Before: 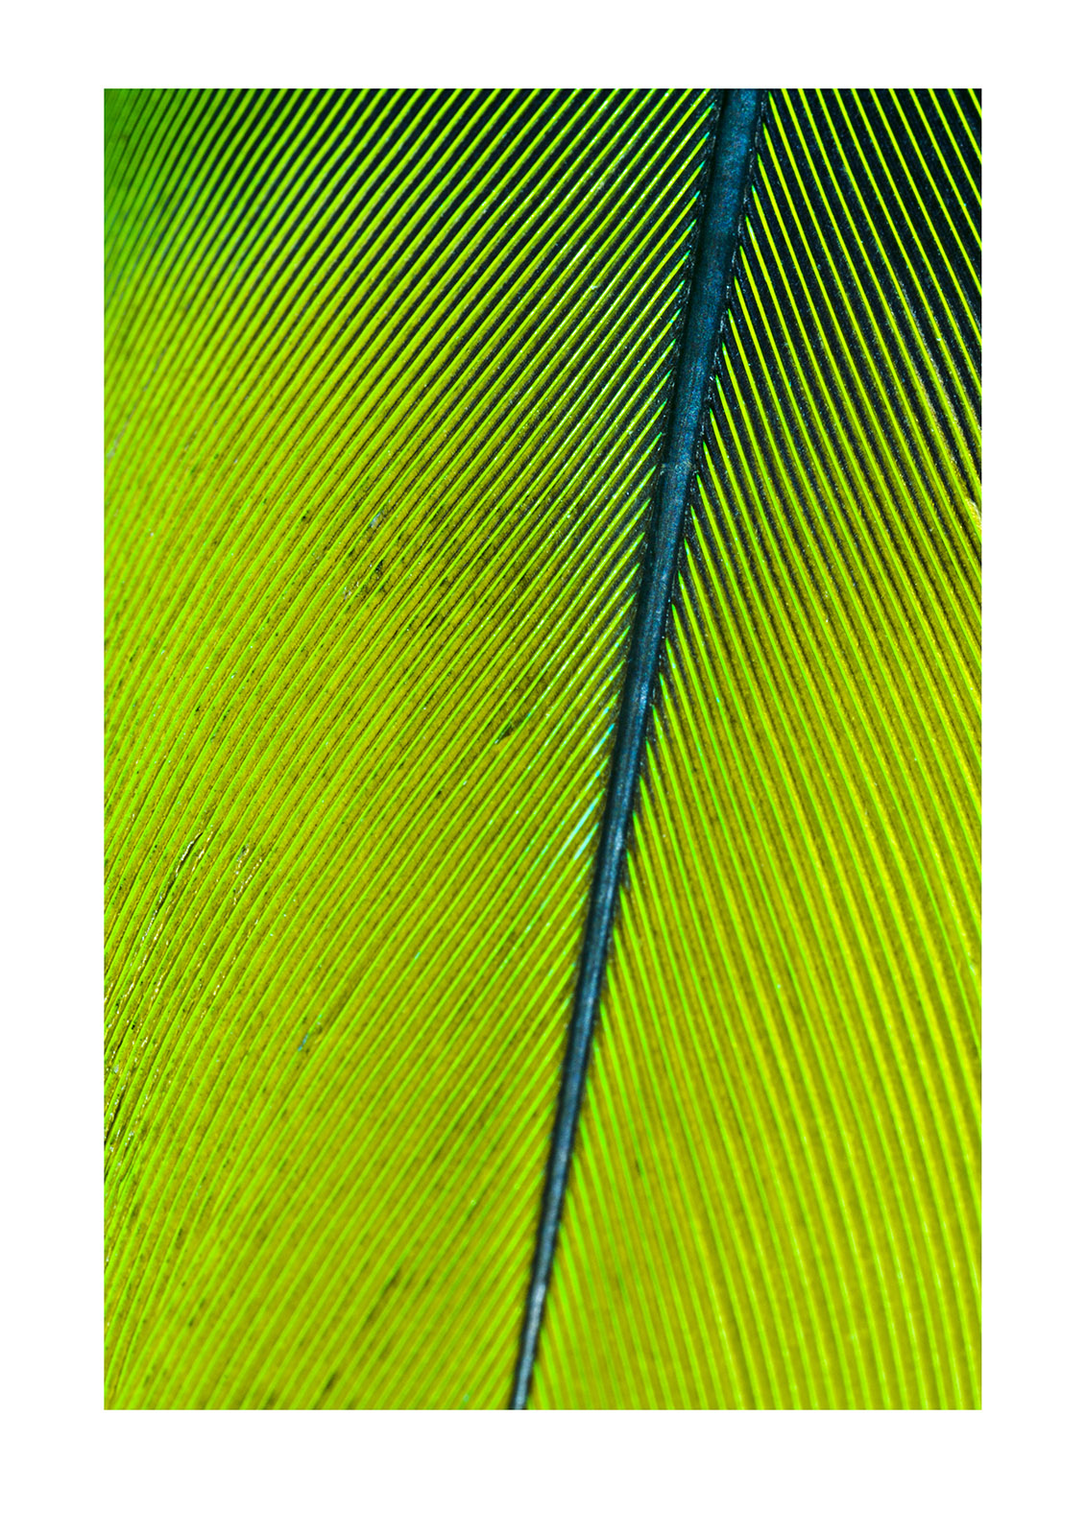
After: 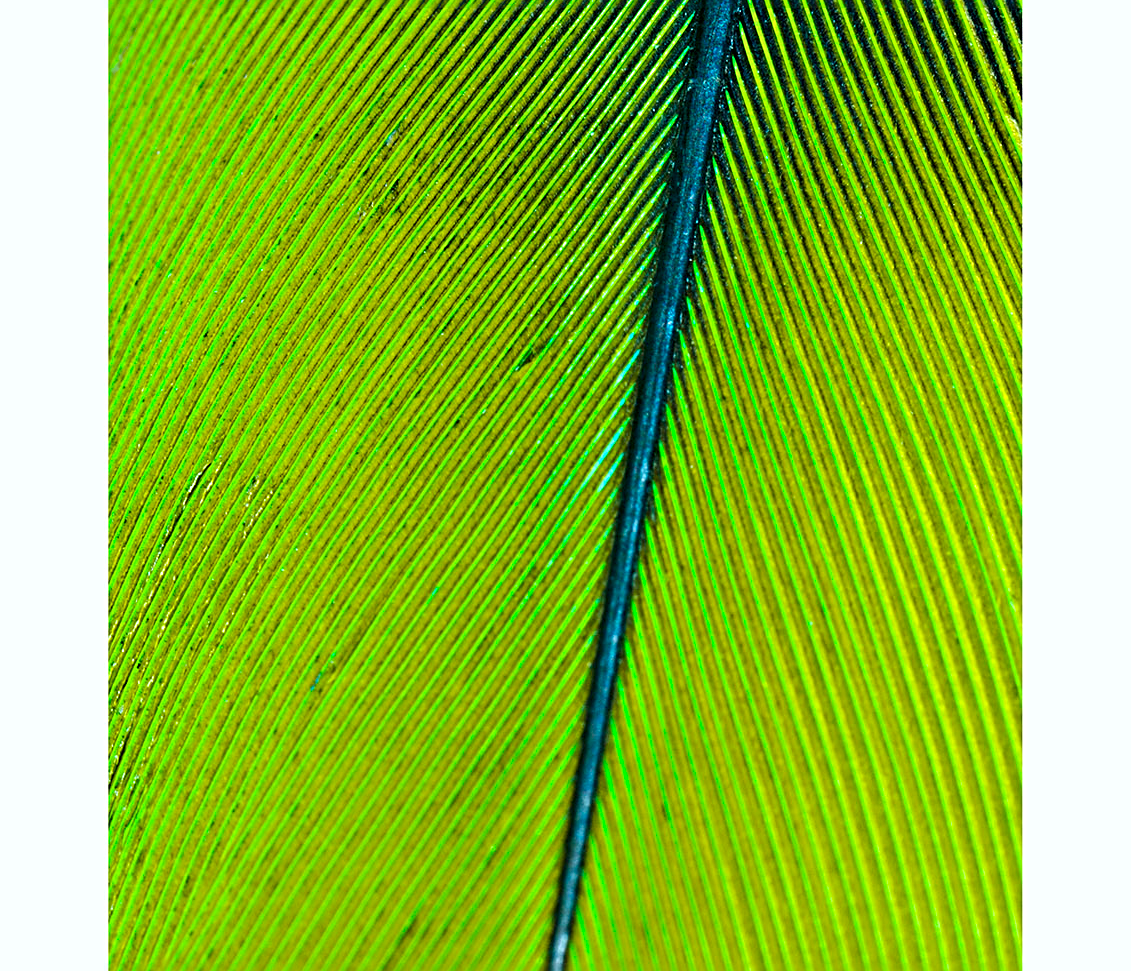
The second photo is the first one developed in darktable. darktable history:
crop and rotate: top 25.357%, bottom 13.942%
exposure: compensate highlight preservation false
white balance: red 0.983, blue 1.036
sharpen: radius 3.119
